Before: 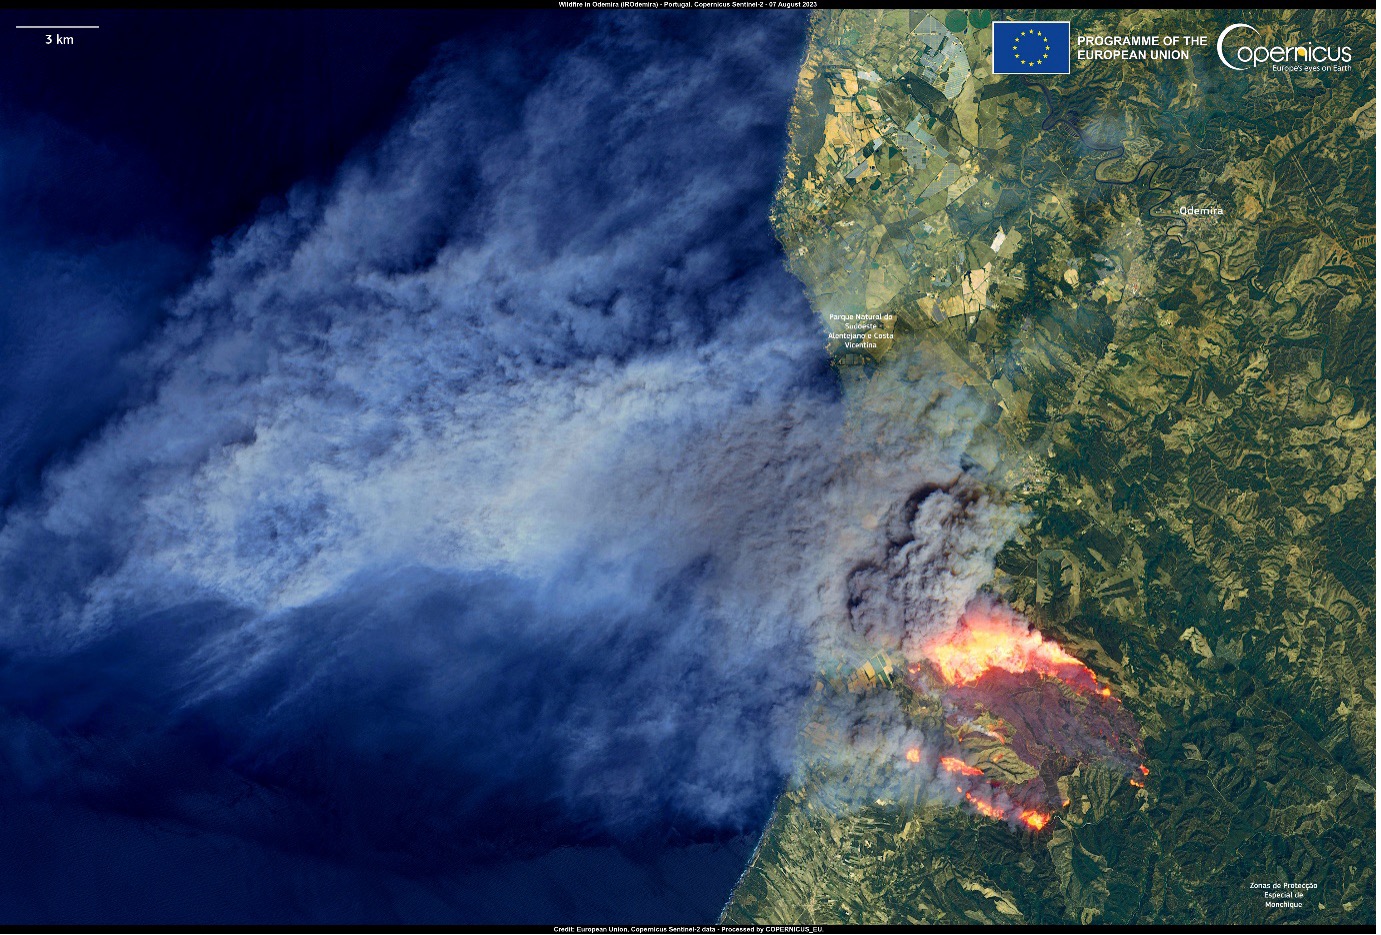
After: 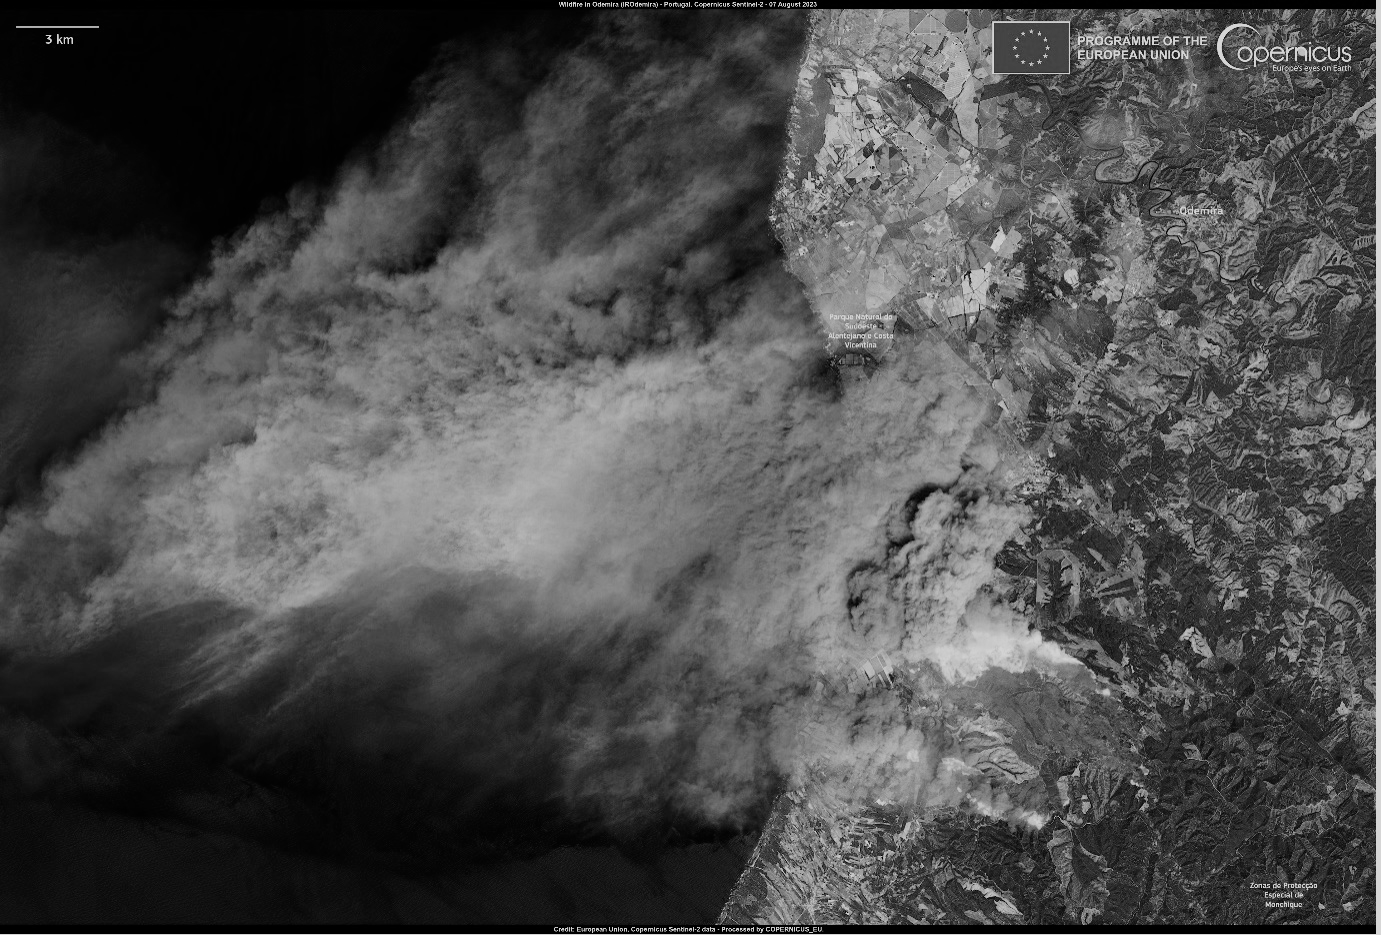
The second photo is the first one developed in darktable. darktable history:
filmic rgb: black relative exposure -7.32 EV, white relative exposure 5.09 EV, hardness 3.2
monochrome: on, module defaults
exposure: exposure 0.2 EV, compensate highlight preservation false
